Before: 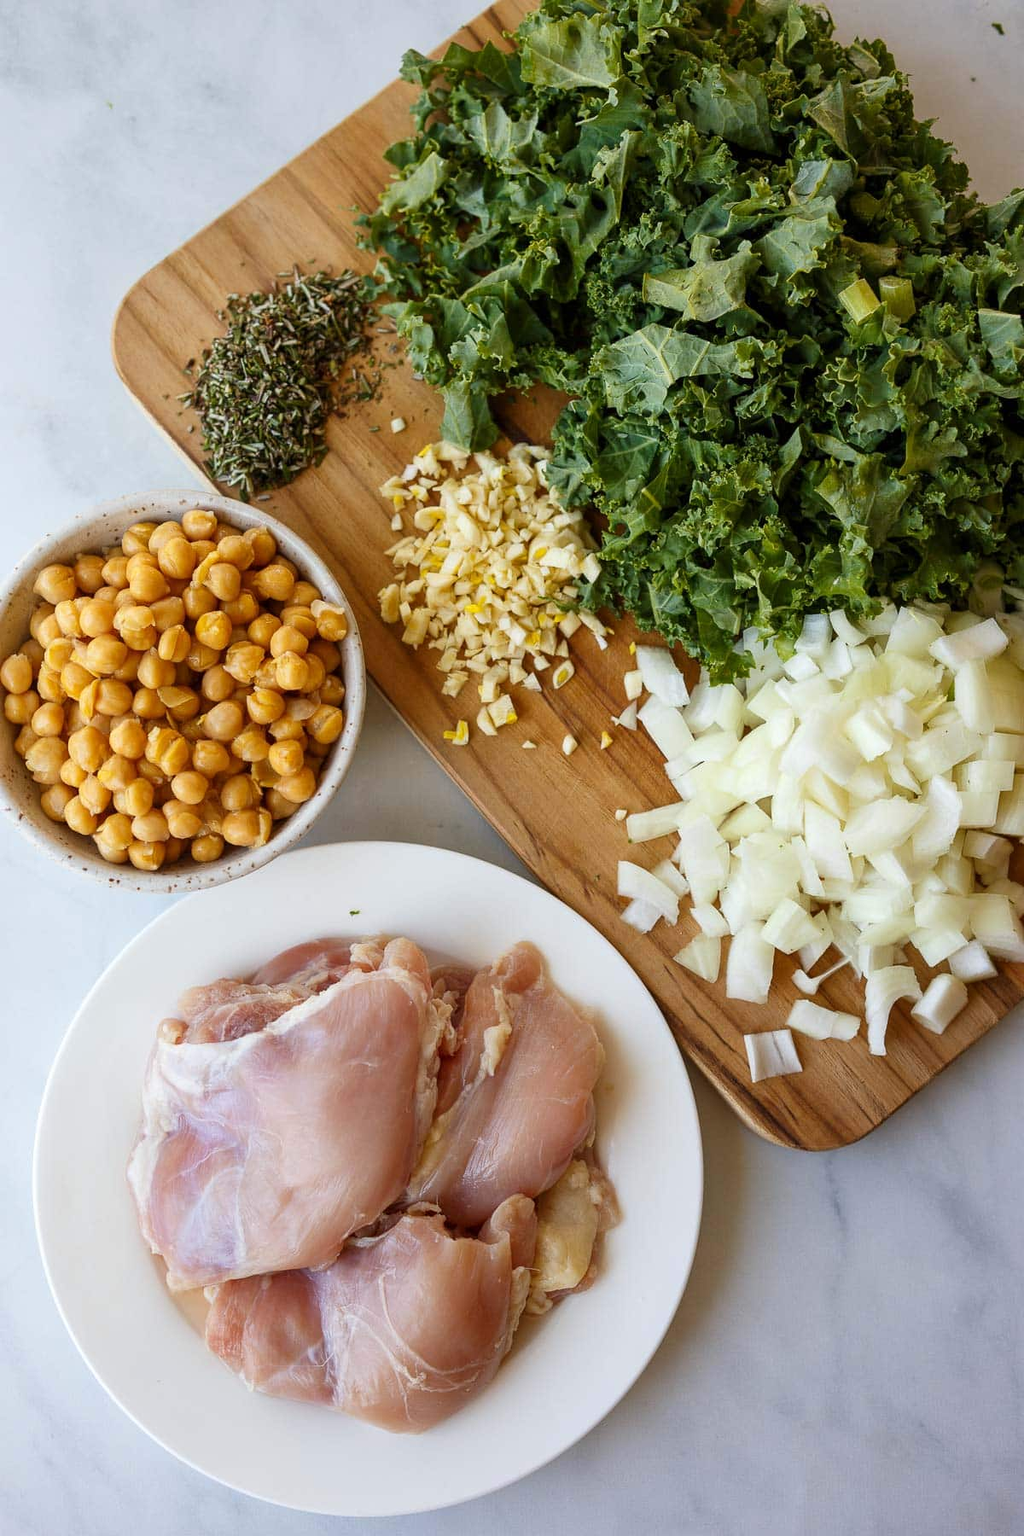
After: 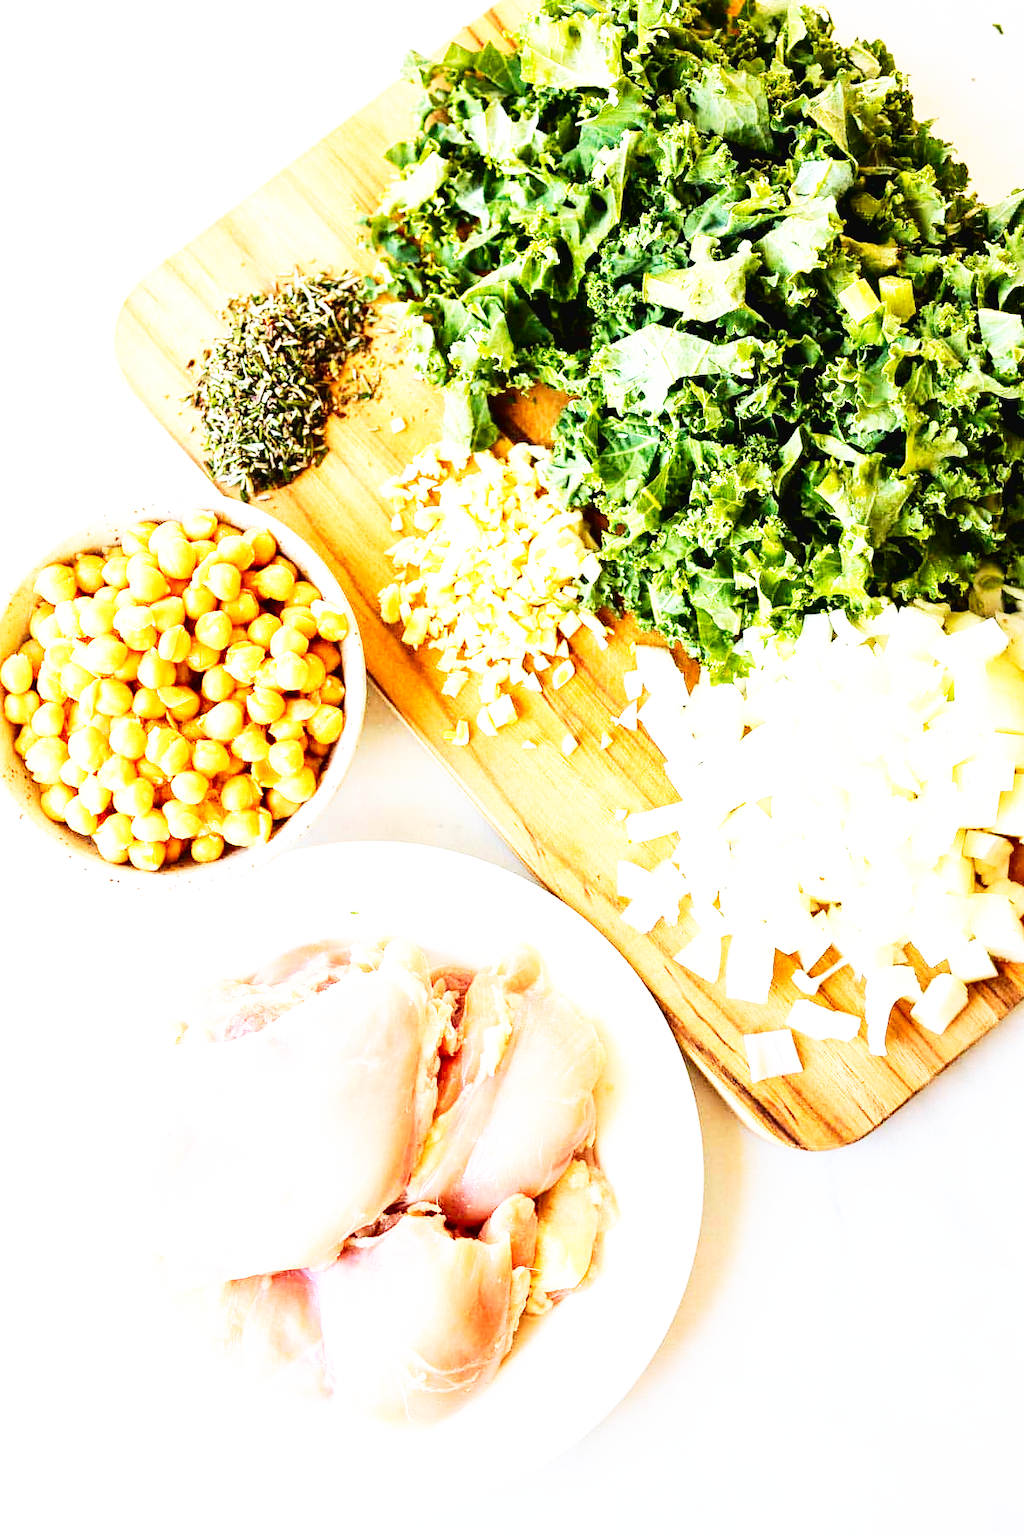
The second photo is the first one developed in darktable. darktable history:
base curve: curves: ch0 [(0, 0) (0.007, 0.004) (0.027, 0.03) (0.046, 0.07) (0.207, 0.54) (0.442, 0.872) (0.673, 0.972) (1, 1)], preserve colors none
tone curve: curves: ch0 [(0, 0) (0.003, 0.025) (0.011, 0.025) (0.025, 0.025) (0.044, 0.026) (0.069, 0.033) (0.1, 0.053) (0.136, 0.078) (0.177, 0.108) (0.224, 0.153) (0.277, 0.213) (0.335, 0.286) (0.399, 0.372) (0.468, 0.467) (0.543, 0.565) (0.623, 0.675) (0.709, 0.775) (0.801, 0.863) (0.898, 0.936) (1, 1)], color space Lab, independent channels
exposure: black level correction 0, exposure 1.286 EV, compensate highlight preservation false
